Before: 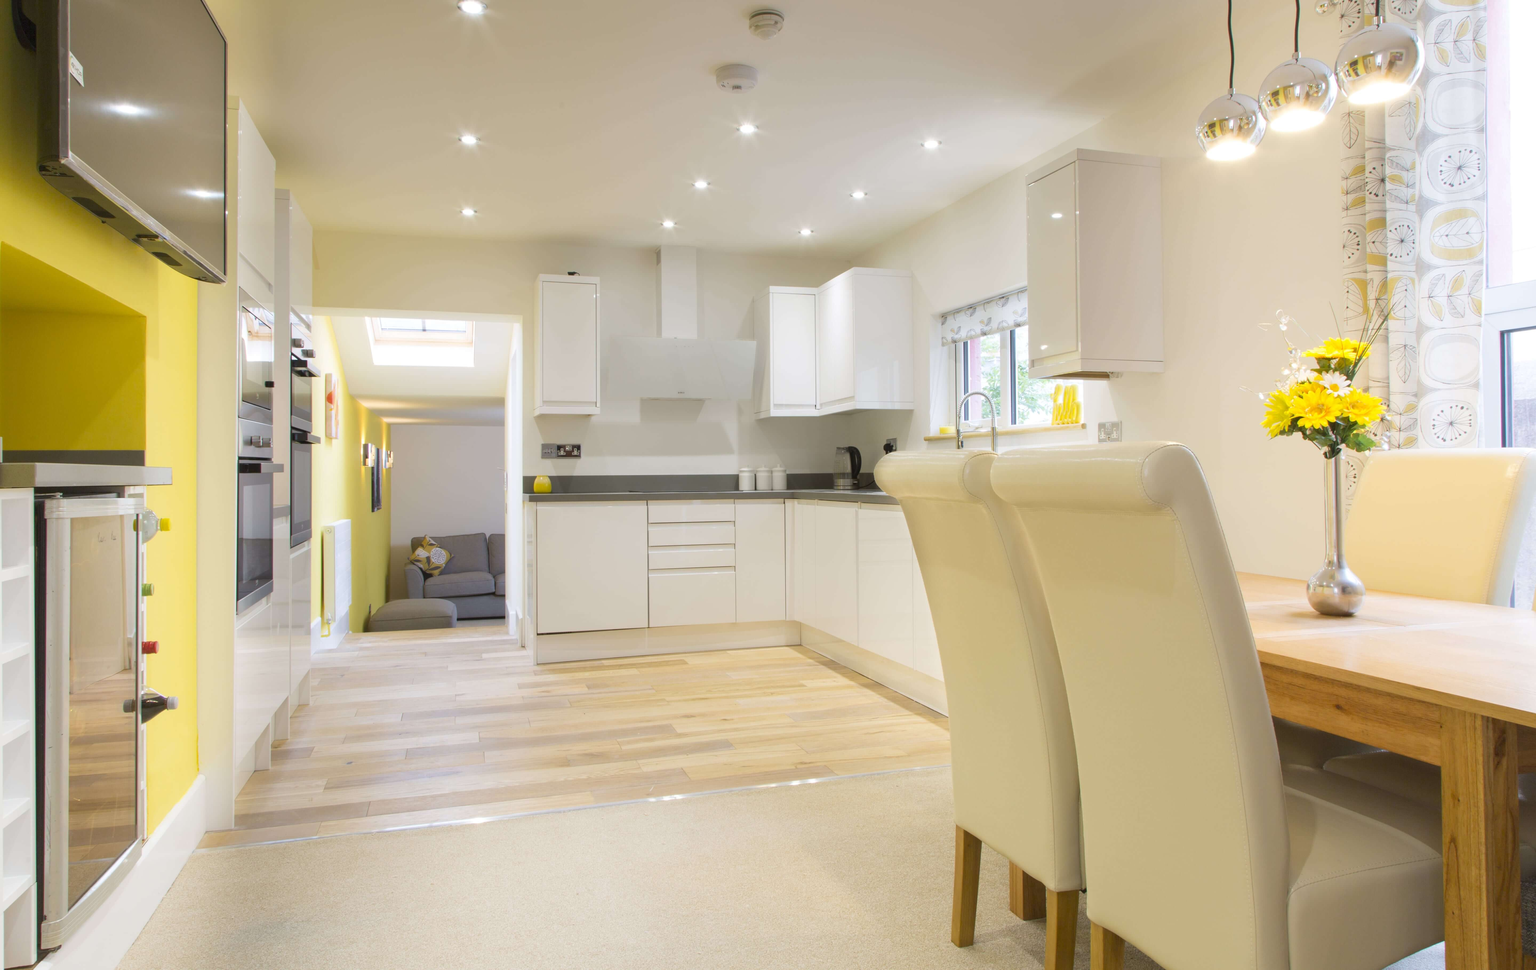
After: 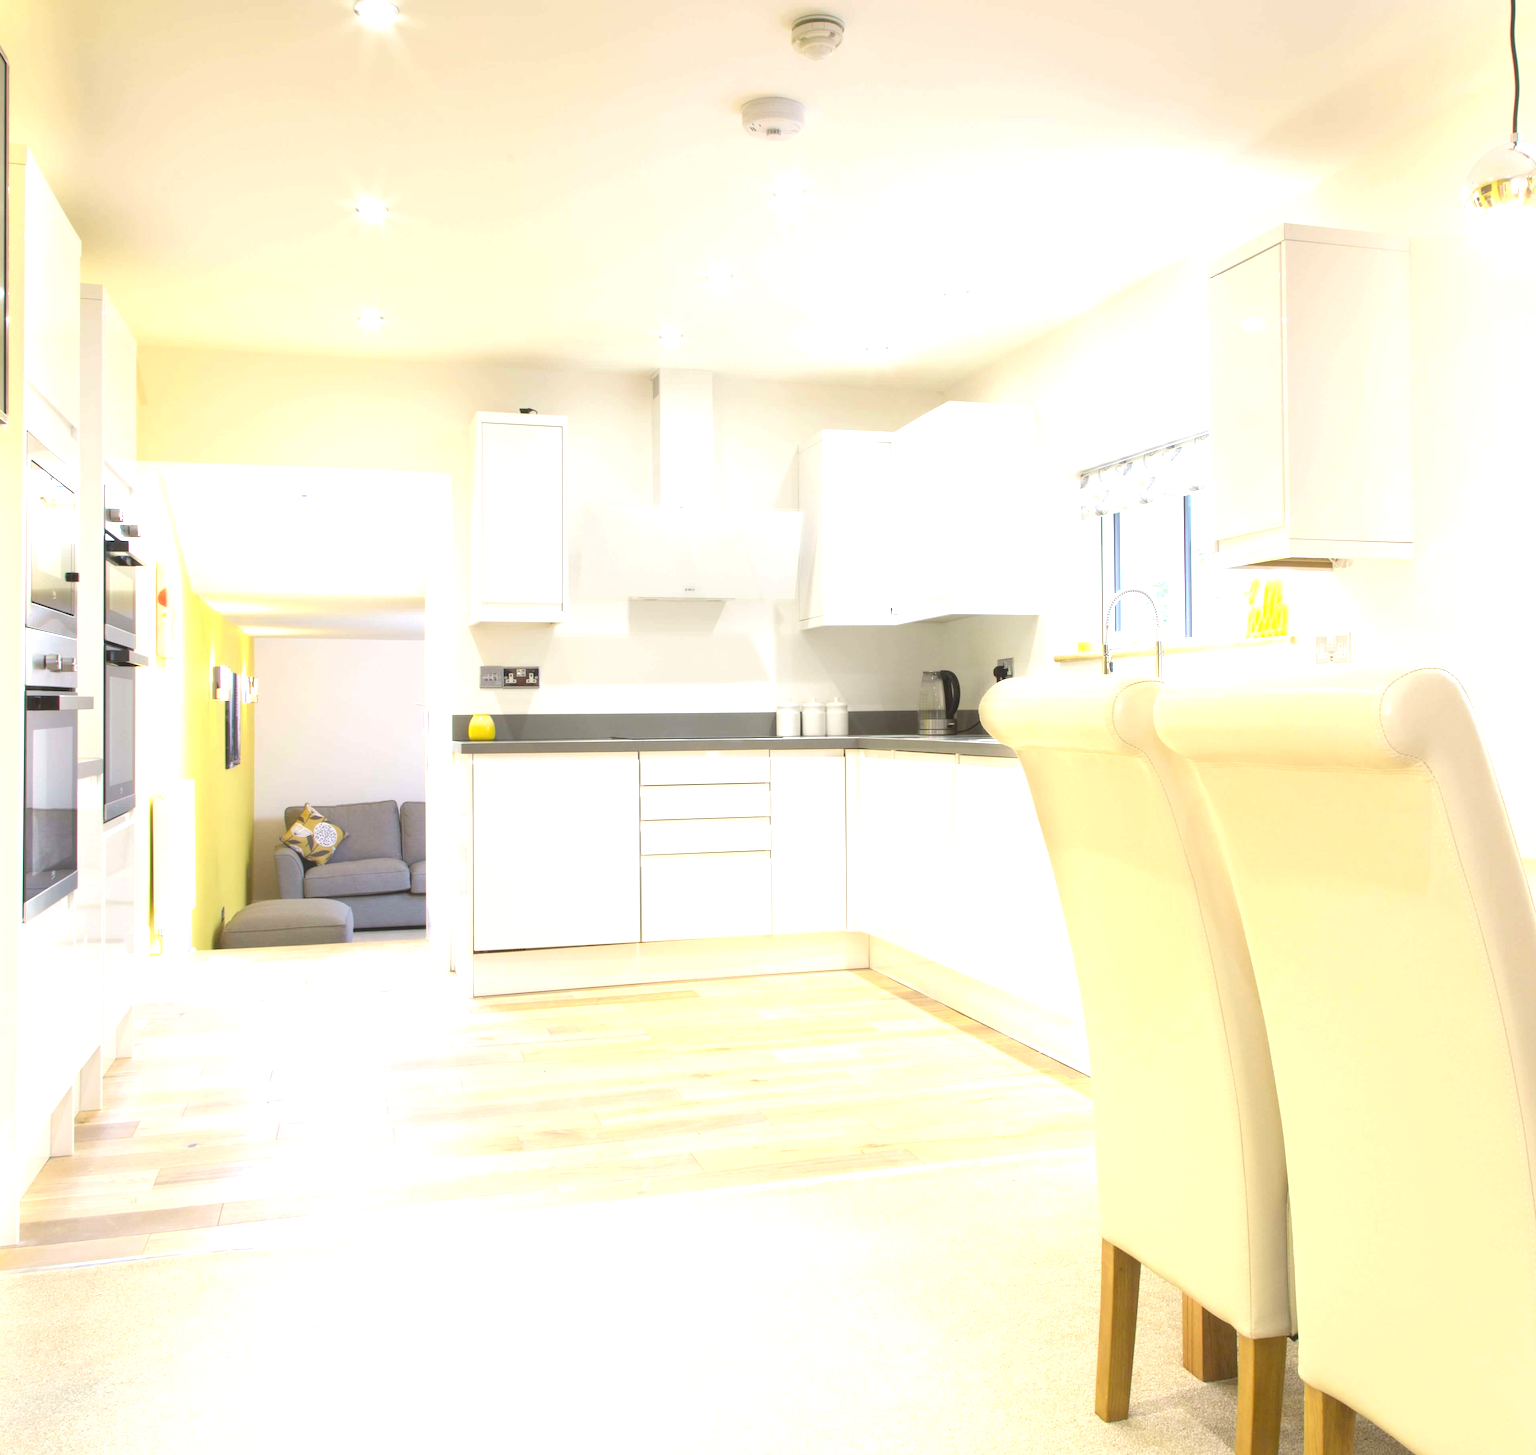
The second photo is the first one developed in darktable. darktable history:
shadows and highlights: radius 334.93, shadows 63.48, highlights 6.06, compress 87.7%, highlights color adjustment 39.73%, soften with gaussian
crop and rotate: left 14.436%, right 18.898%
exposure: black level correction -0.002, exposure 1.115 EV, compensate highlight preservation false
